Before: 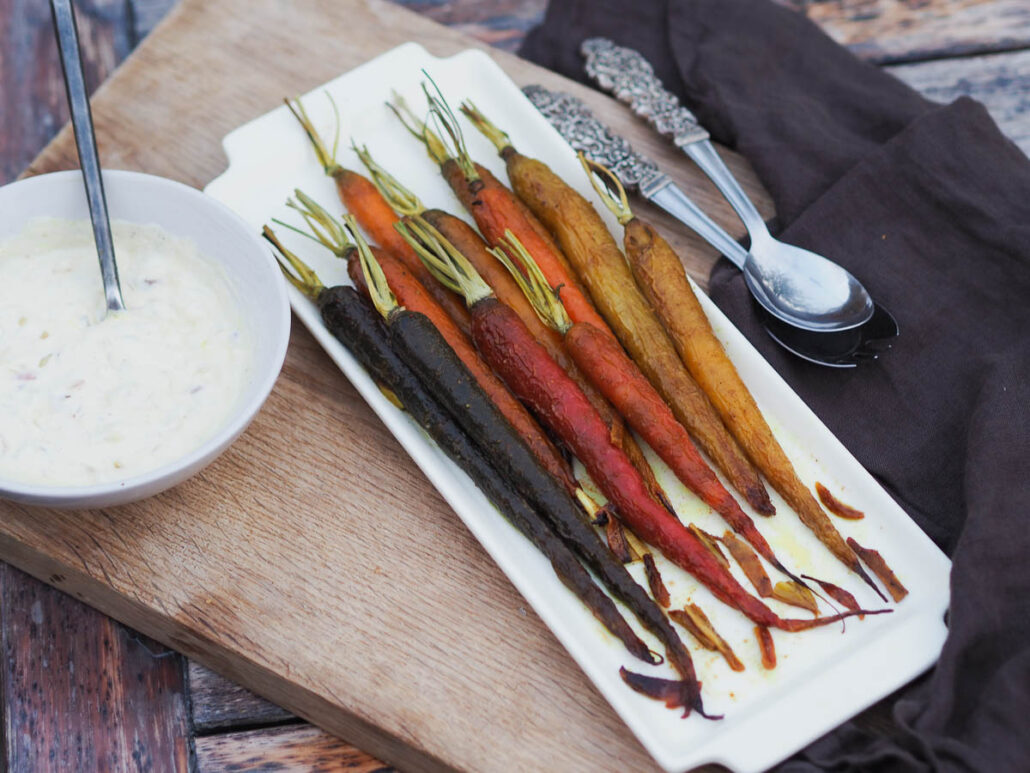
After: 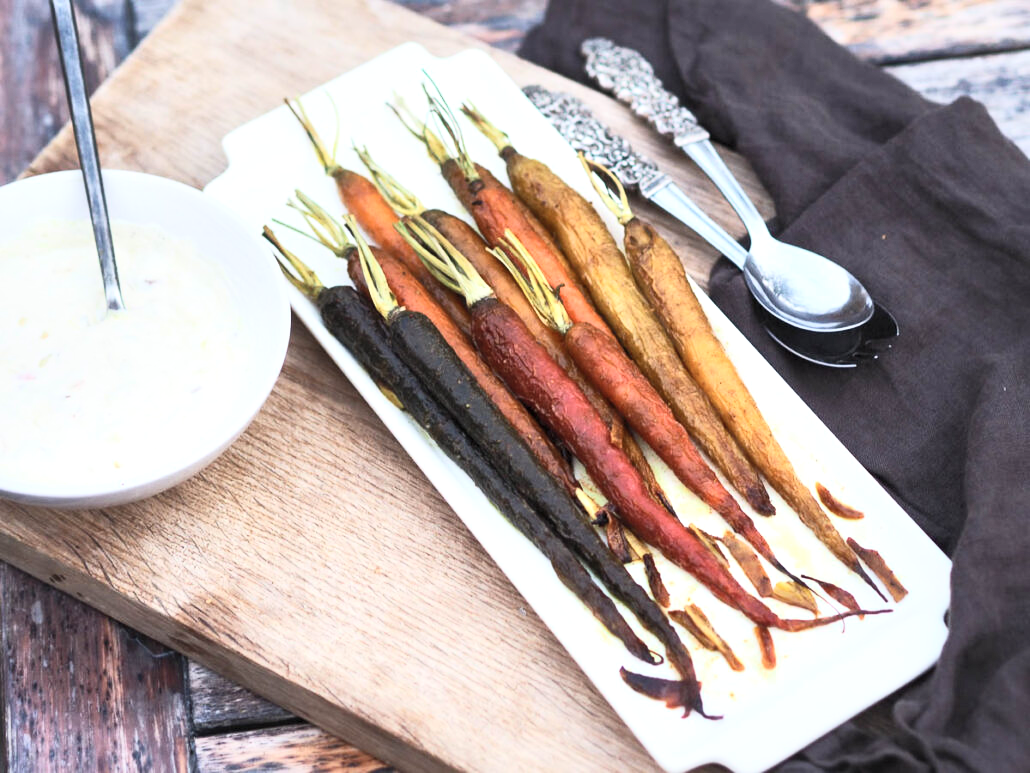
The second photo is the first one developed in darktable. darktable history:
local contrast: mode bilateral grid, contrast 25, coarseness 59, detail 152%, midtone range 0.2
contrast brightness saturation: contrast 0.378, brightness 0.512
